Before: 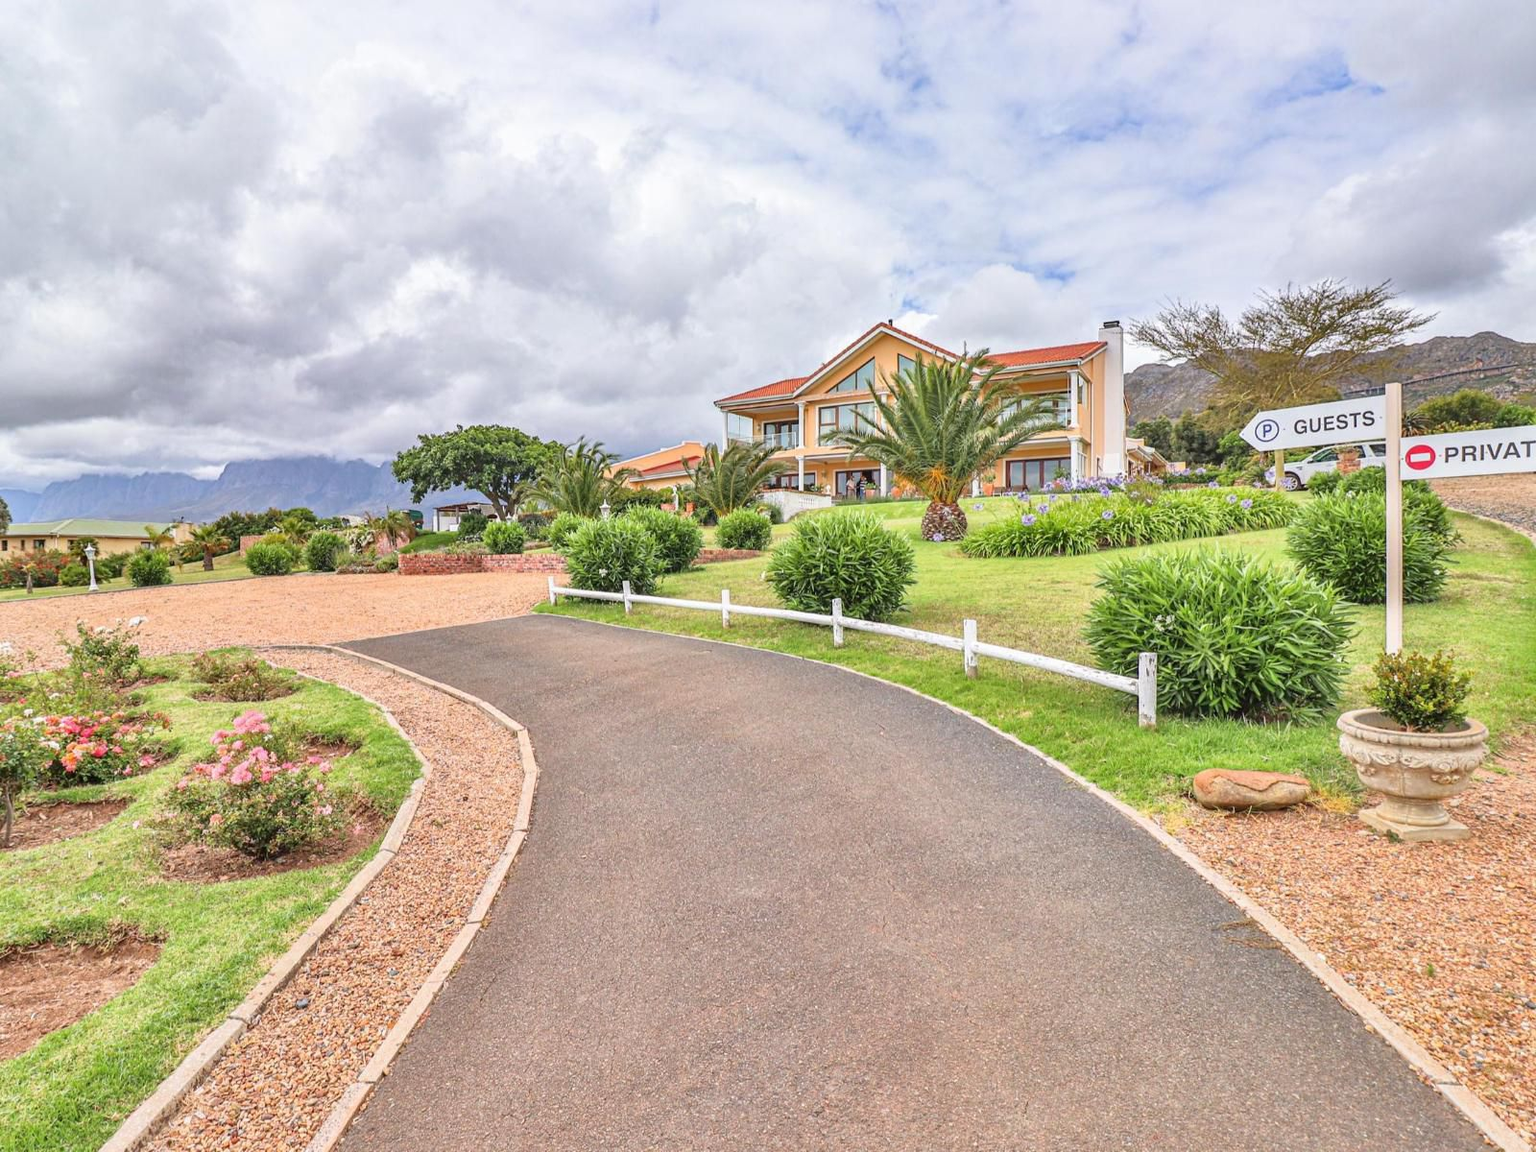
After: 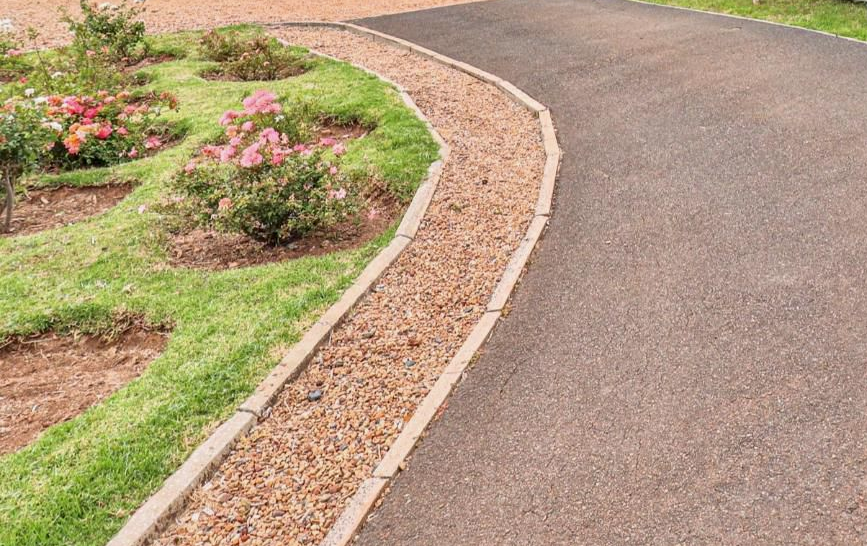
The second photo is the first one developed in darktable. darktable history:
crop and rotate: top 54.234%, right 45.786%, bottom 0.198%
local contrast: mode bilateral grid, contrast 29, coarseness 16, detail 116%, midtone range 0.2
exposure: exposure -0.155 EV, compensate highlight preservation false
